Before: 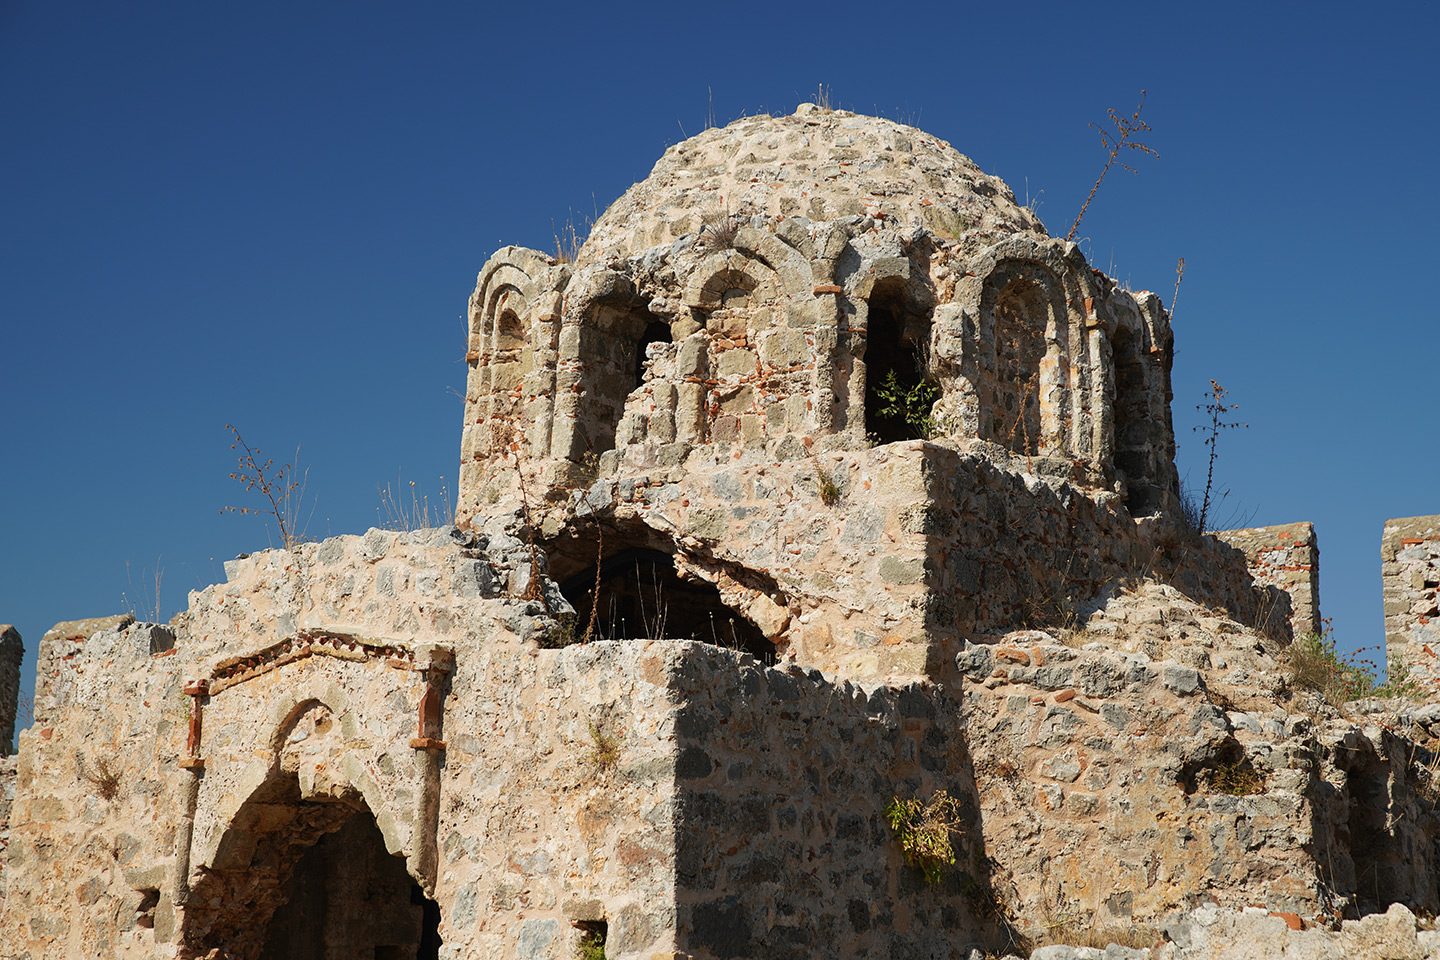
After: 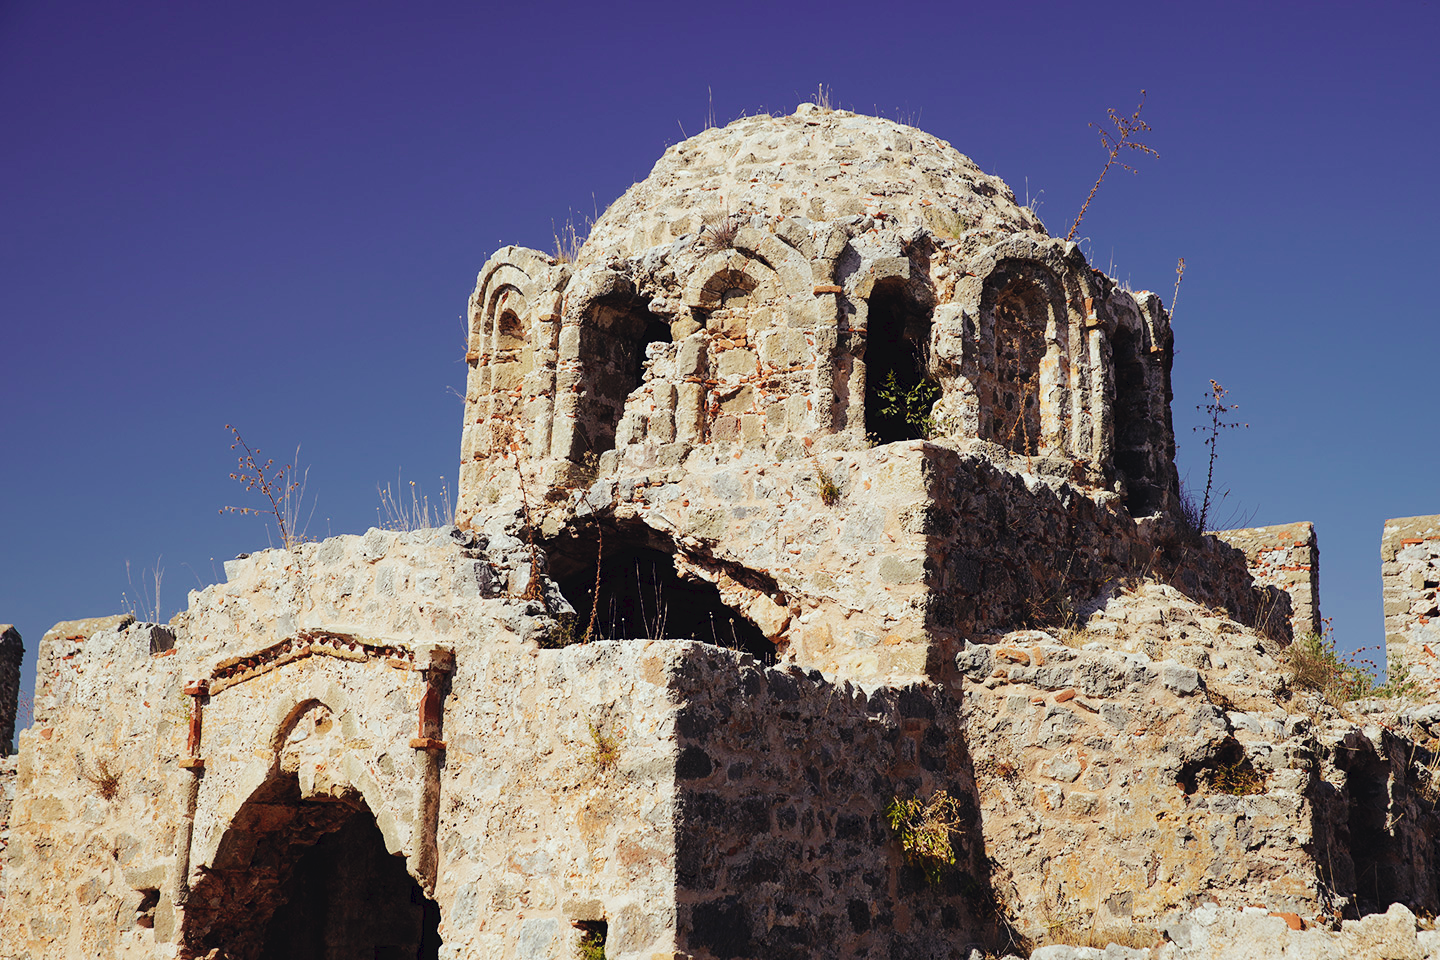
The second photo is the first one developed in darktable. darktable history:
tone curve: curves: ch0 [(0, 0) (0.003, 0.044) (0.011, 0.045) (0.025, 0.048) (0.044, 0.051) (0.069, 0.065) (0.1, 0.08) (0.136, 0.108) (0.177, 0.152) (0.224, 0.216) (0.277, 0.305) (0.335, 0.392) (0.399, 0.481) (0.468, 0.579) (0.543, 0.658) (0.623, 0.729) (0.709, 0.8) (0.801, 0.867) (0.898, 0.93) (1, 1)], preserve colors none
color look up table: target L [94.96, 87.9, 85.96, 78.31, 74.36, 52.58, 58.43, 57.8, 48.7, 45.55, 25.52, 8.802, 200.32, 88.91, 68.54, 69.46, 65.47, 48.22, 48.43, 43.68, 36.72, 32.99, 28.53, 23.03, 13.64, 88.26, 72.09, 63.69, 65.59, 57.95, 48.07, 52.48, 53.53, 43.89, 35.53, 35.31, 30.36, 36.17, 28.92, 9.28, 2.58, 84.85, 86.08, 74.77, 63.61, 52.35, 51.13, 36.92, 35.65], target a [-9.055, -7.592, -33.31, -58.05, -68.3, -48.02, -23.29, -40.06, -13.98, -37.8, -18.31, -9.307, 0, 5.148, 33.15, 31.35, 7.087, 65.96, 33.76, 62.49, 42.74, 5.179, 7.094, 31.69, 21.57, 19.17, 46.51, 73.3, 49.33, 2.413, 18.37, 62.35, 90.15, 46.81, 42.06, 32.84, 33.4, 55.46, 47.4, 33.78, 14, -39.48, -20.21, -29.56, -15.41, -21.16, 0.632, -6.552, -16.73], target b [24.17, 83.7, 70.1, 20.92, 42.58, 42.13, 18.1, 1.564, 42.92, 27.34, 18.42, 6.614, 0, 2.691, 7.769, 40.79, 43.47, 39.92, 44.56, 22.76, 9.065, 30.78, 8.769, 25.43, 12.38, -9.413, -18.78, -52.62, -47.66, 1.373, -69.98, -38.75, -69.71, -5.256, -53.98, -22.31, -1.768, -49.7, -72.24, -41.42, -7.314, -16, -9.331, -29, -42.89, -21.46, -29.84, -27.82, -7.853], num patches 49
